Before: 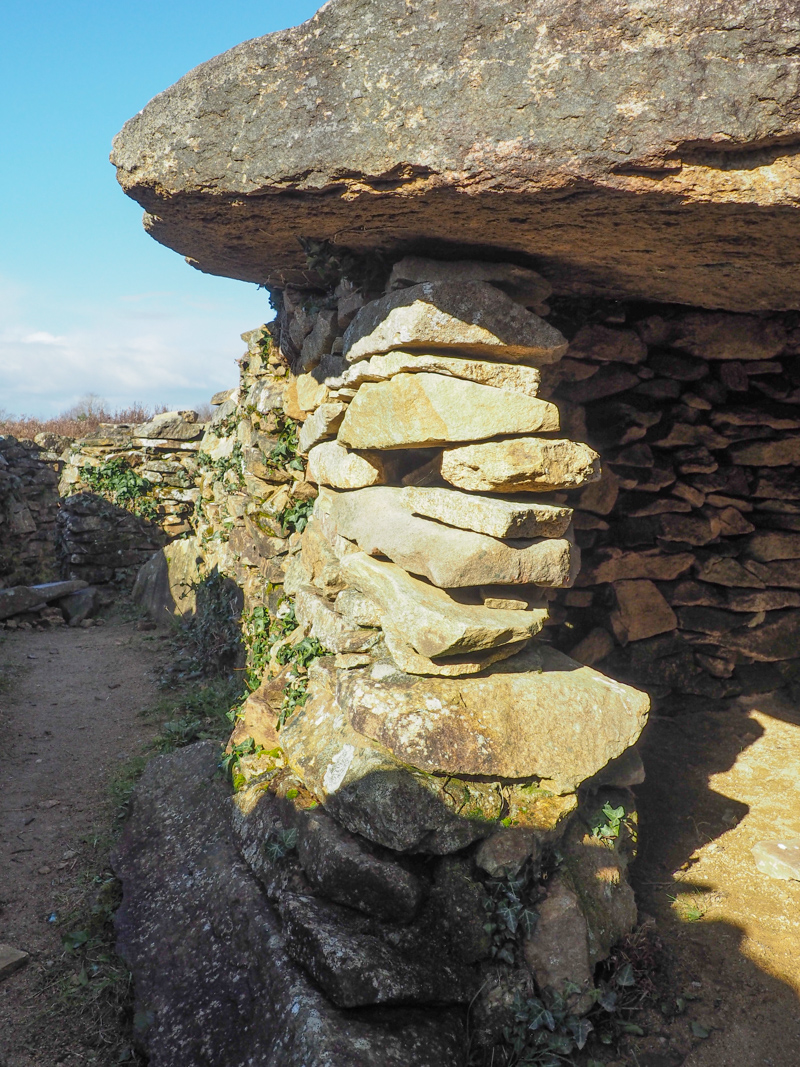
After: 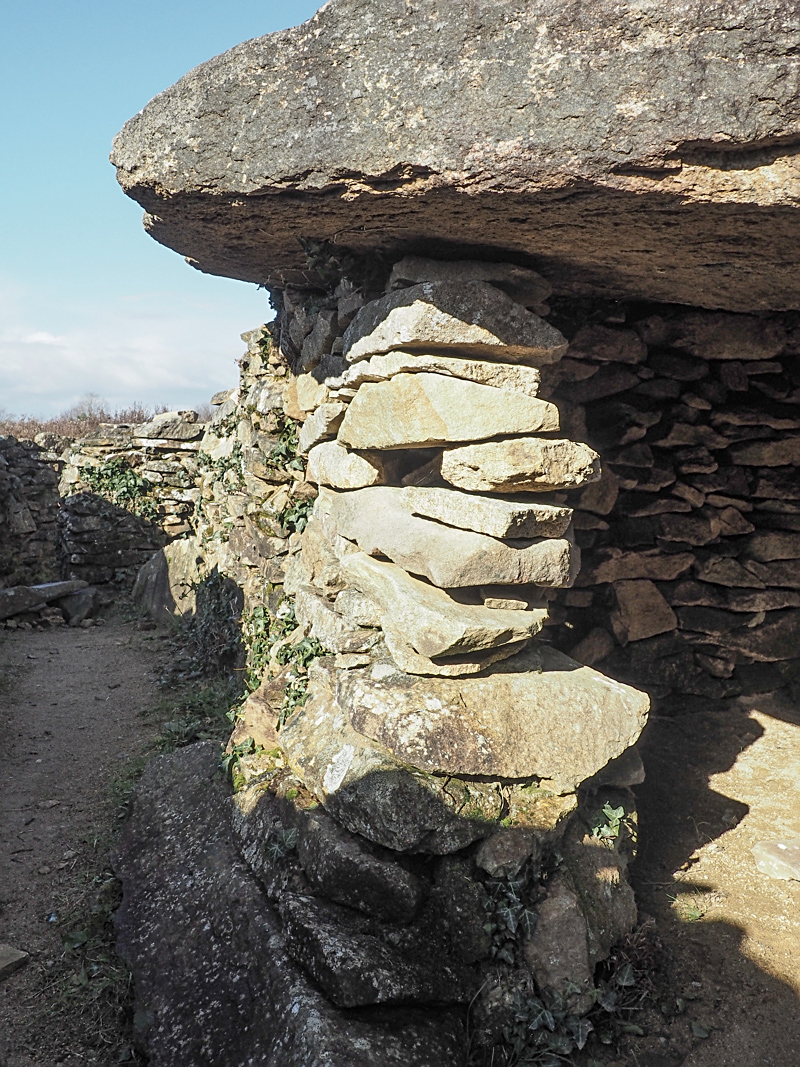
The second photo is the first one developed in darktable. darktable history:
contrast brightness saturation: contrast 0.1, saturation -0.36
sharpen: on, module defaults
